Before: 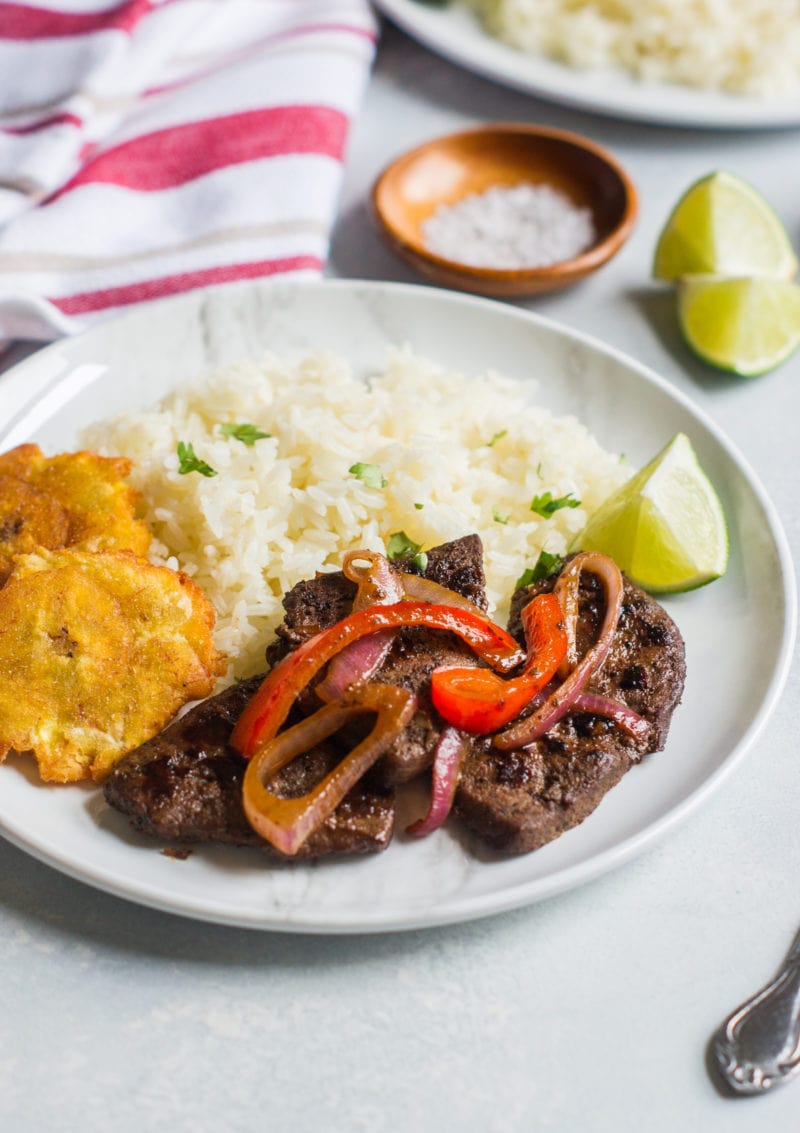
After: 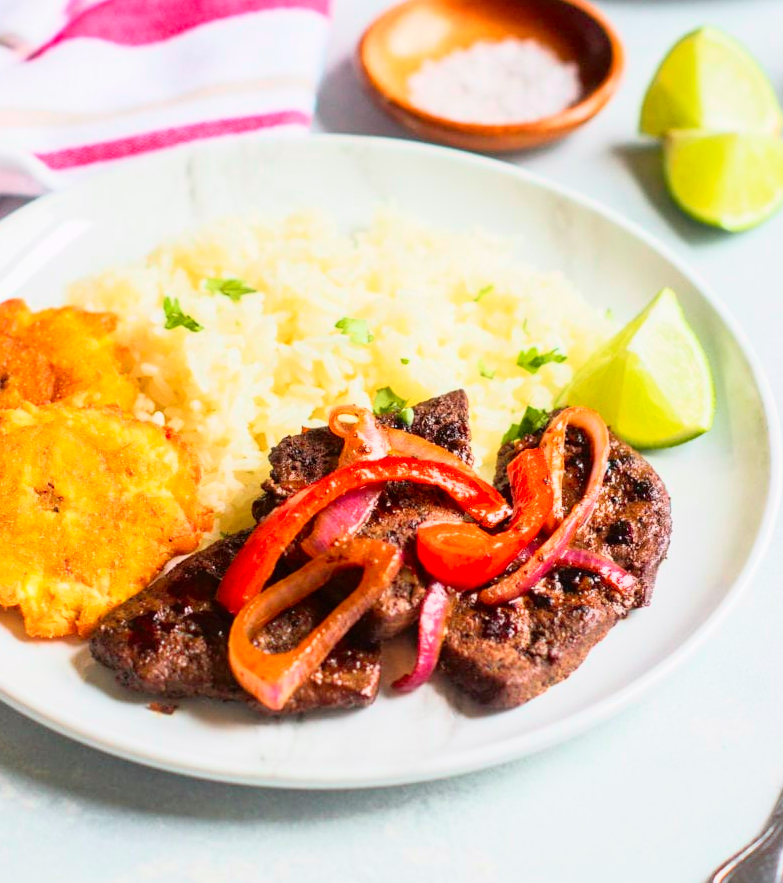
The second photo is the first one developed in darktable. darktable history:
exposure: exposure 0.2 EV, compensate highlight preservation false
tone curve: curves: ch0 [(0, 0.005) (0.103, 0.097) (0.18, 0.22) (0.378, 0.482) (0.504, 0.631) (0.663, 0.801) (0.834, 0.914) (1, 0.971)]; ch1 [(0, 0) (0.172, 0.123) (0.324, 0.253) (0.396, 0.388) (0.478, 0.461) (0.499, 0.498) (0.545, 0.587) (0.604, 0.692) (0.704, 0.818) (1, 1)]; ch2 [(0, 0) (0.411, 0.424) (0.496, 0.5) (0.521, 0.537) (0.555, 0.585) (0.628, 0.703) (1, 1)], color space Lab, independent channels, preserve colors none
crop and rotate: left 1.814%, top 12.818%, right 0.25%, bottom 9.225%
